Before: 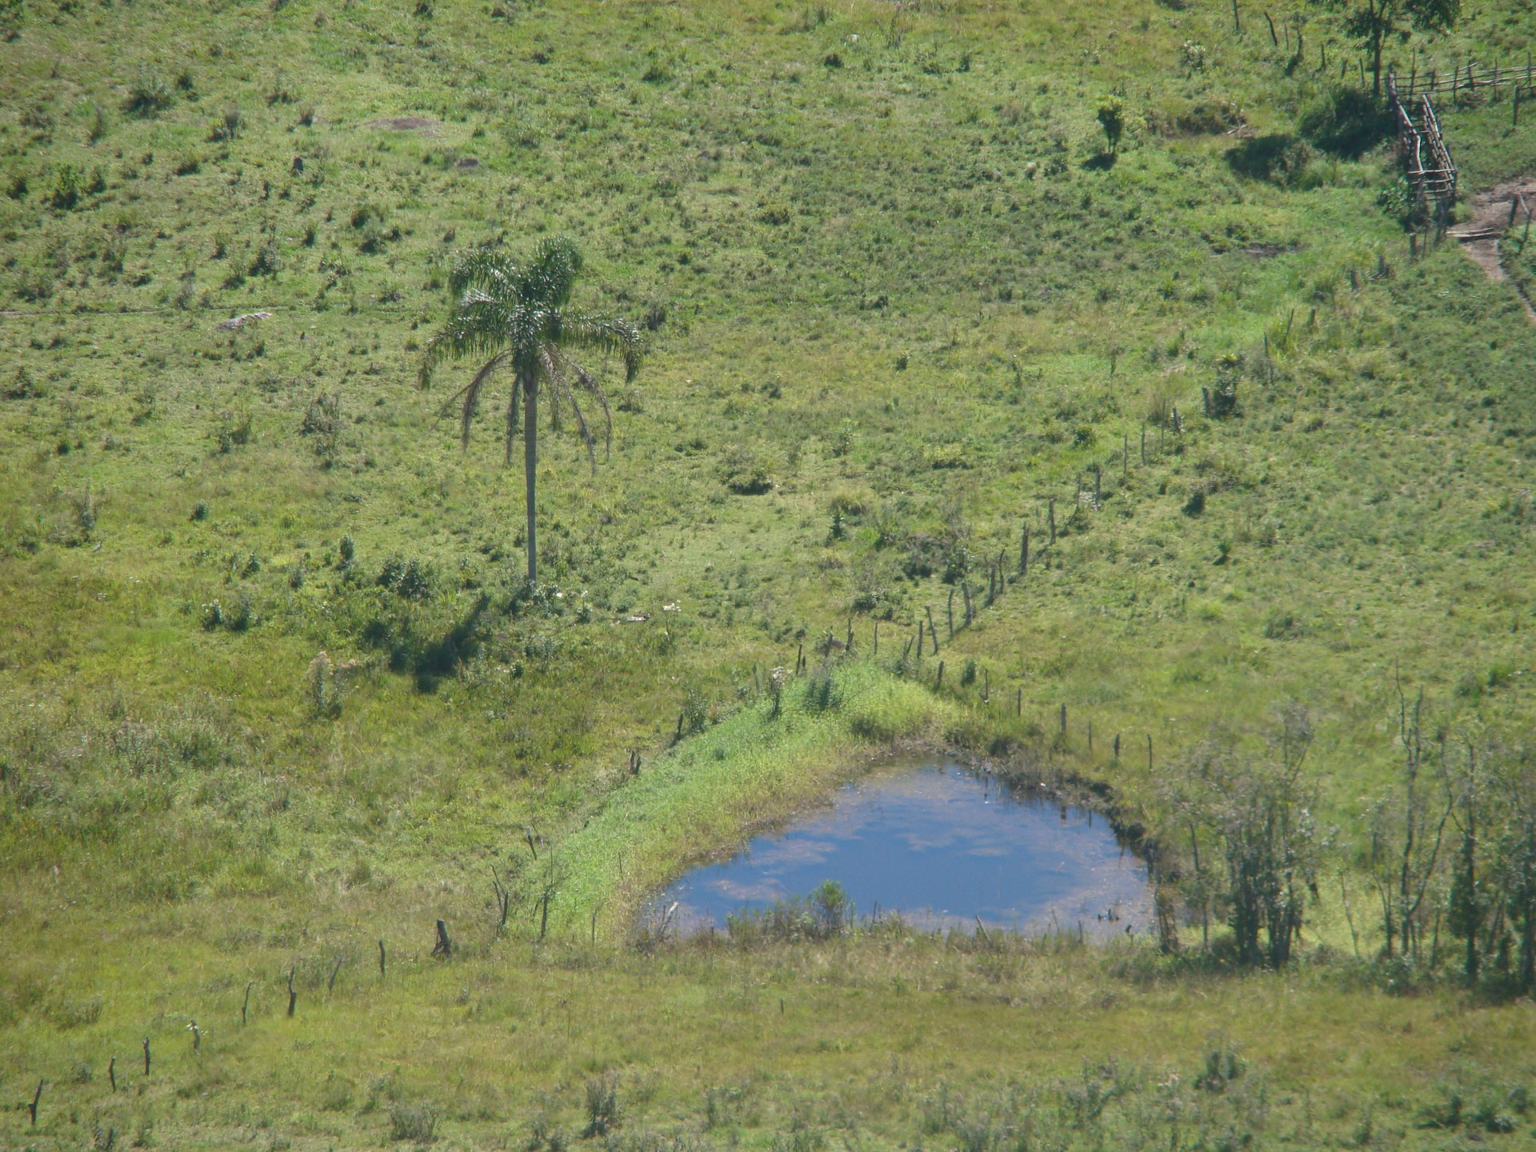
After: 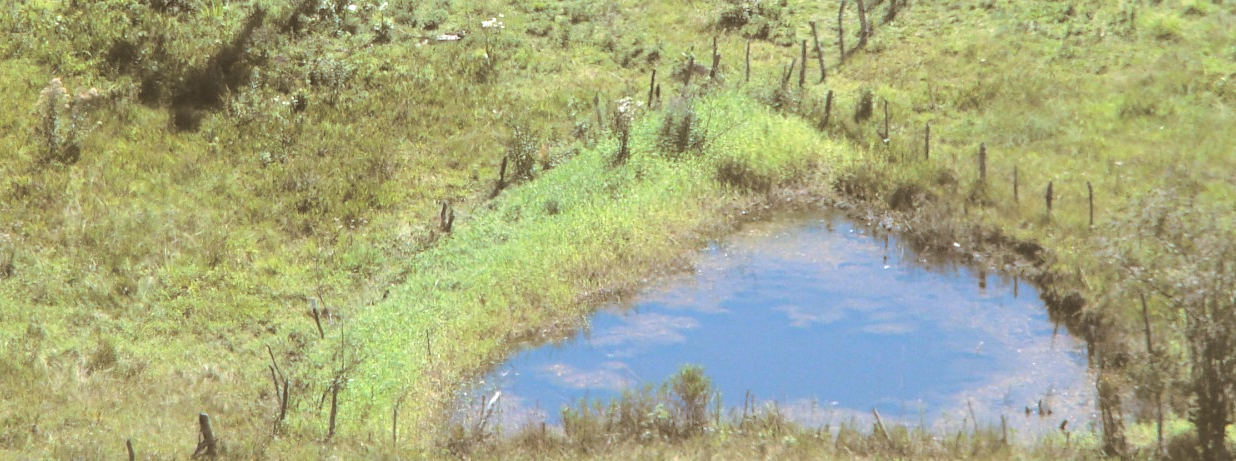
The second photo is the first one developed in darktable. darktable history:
tone equalizer: -8 EV -0.75 EV, -7 EV -0.7 EV, -6 EV -0.6 EV, -5 EV -0.4 EV, -3 EV 0.4 EV, -2 EV 0.6 EV, -1 EV 0.7 EV, +0 EV 0.75 EV, edges refinement/feathering 500, mask exposure compensation -1.57 EV, preserve details no
crop: left 18.091%, top 51.13%, right 17.525%, bottom 16.85%
contrast brightness saturation: brightness 0.15
split-toning: shadows › hue 37.98°, highlights › hue 185.58°, balance -55.261
